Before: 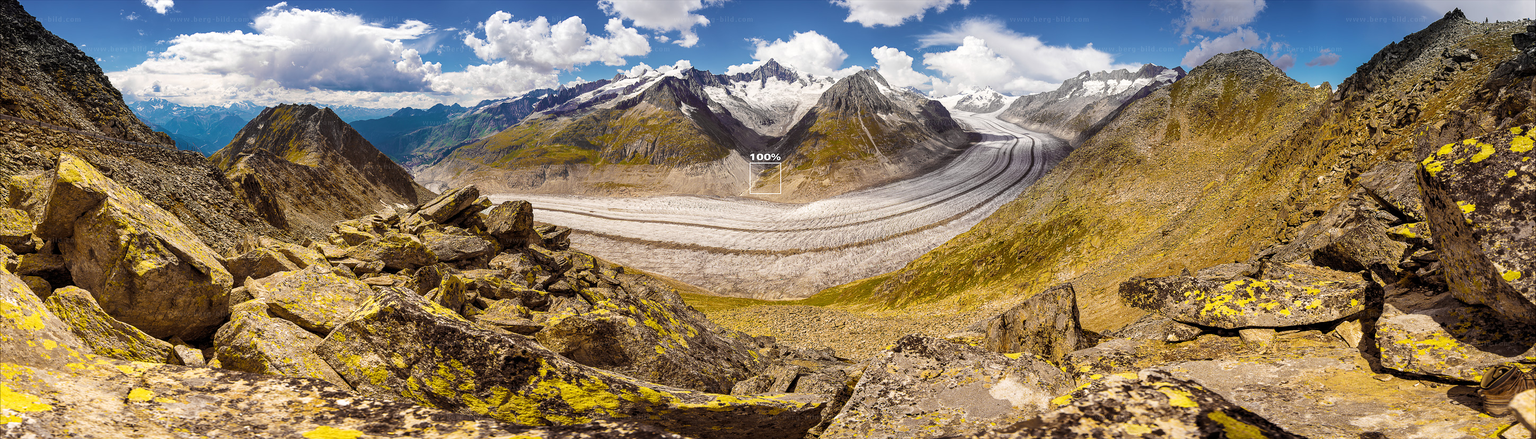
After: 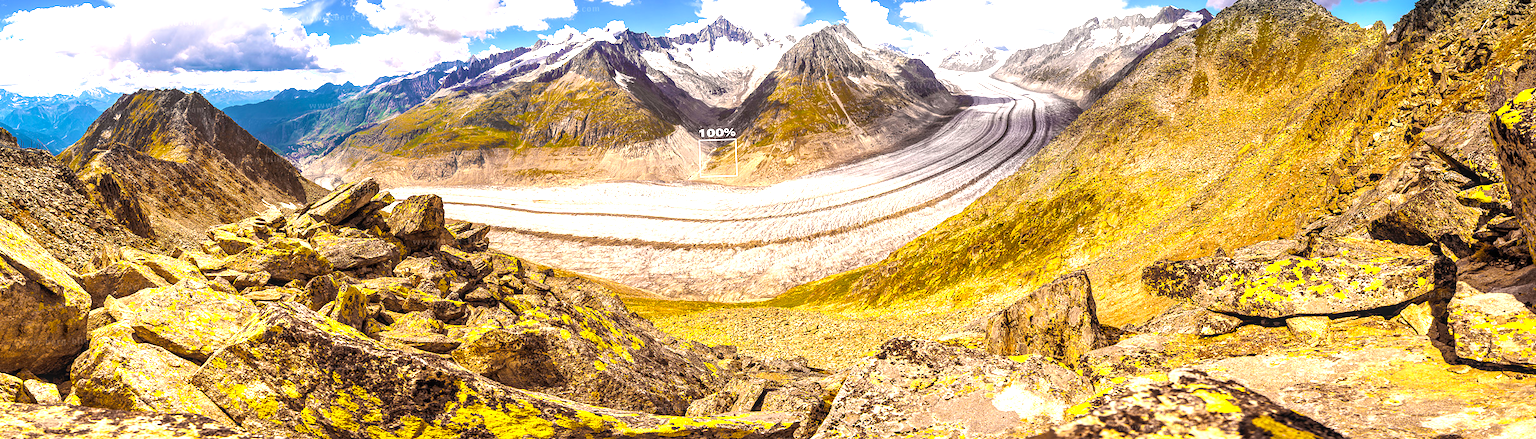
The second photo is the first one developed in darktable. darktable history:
local contrast: on, module defaults
color correction: highlights a* 3.22, highlights b* 1.93, saturation 1.19
exposure: black level correction 0, exposure 1 EV, compensate highlight preservation false
crop and rotate: angle 1.96°, left 5.673%, top 5.673%
